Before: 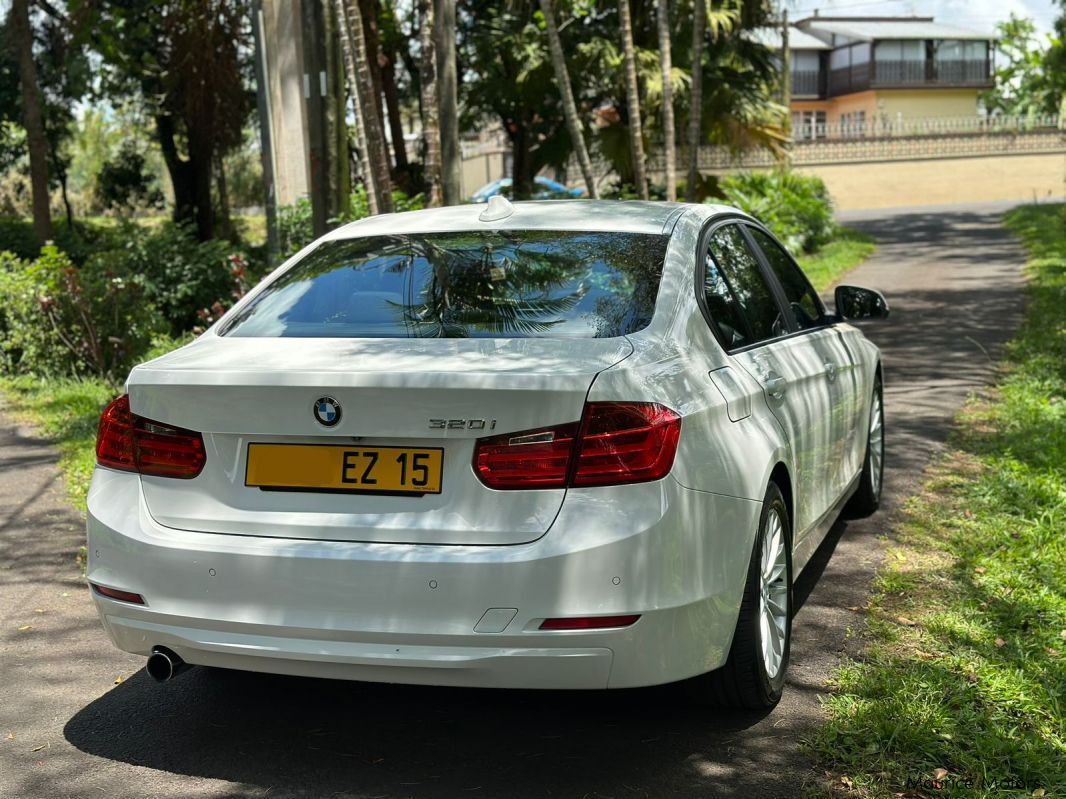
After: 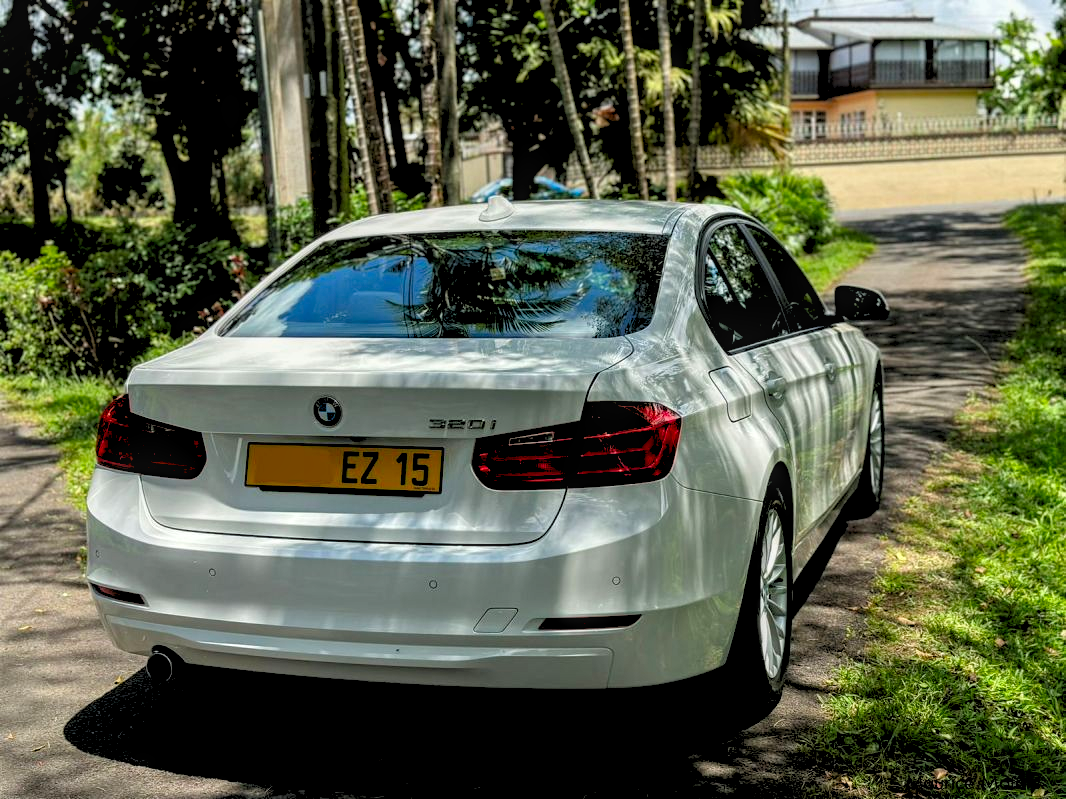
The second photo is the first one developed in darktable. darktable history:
contrast brightness saturation: brightness -0.2, saturation 0.08
local contrast: highlights 25%, detail 130%
rgb levels: levels [[0.027, 0.429, 0.996], [0, 0.5, 1], [0, 0.5, 1]]
